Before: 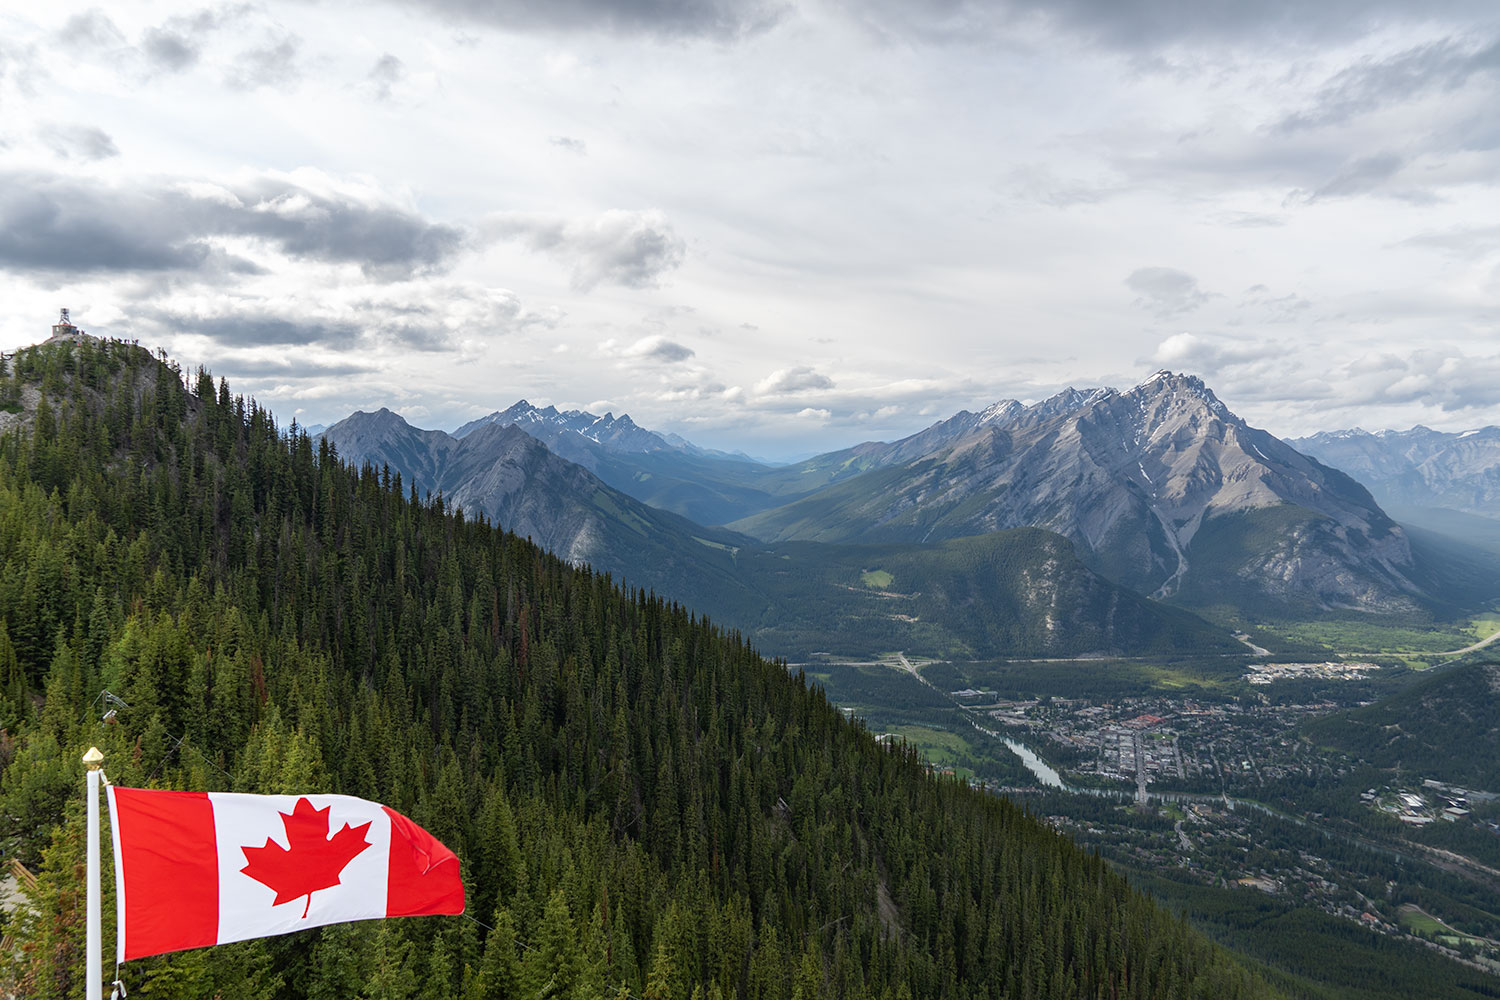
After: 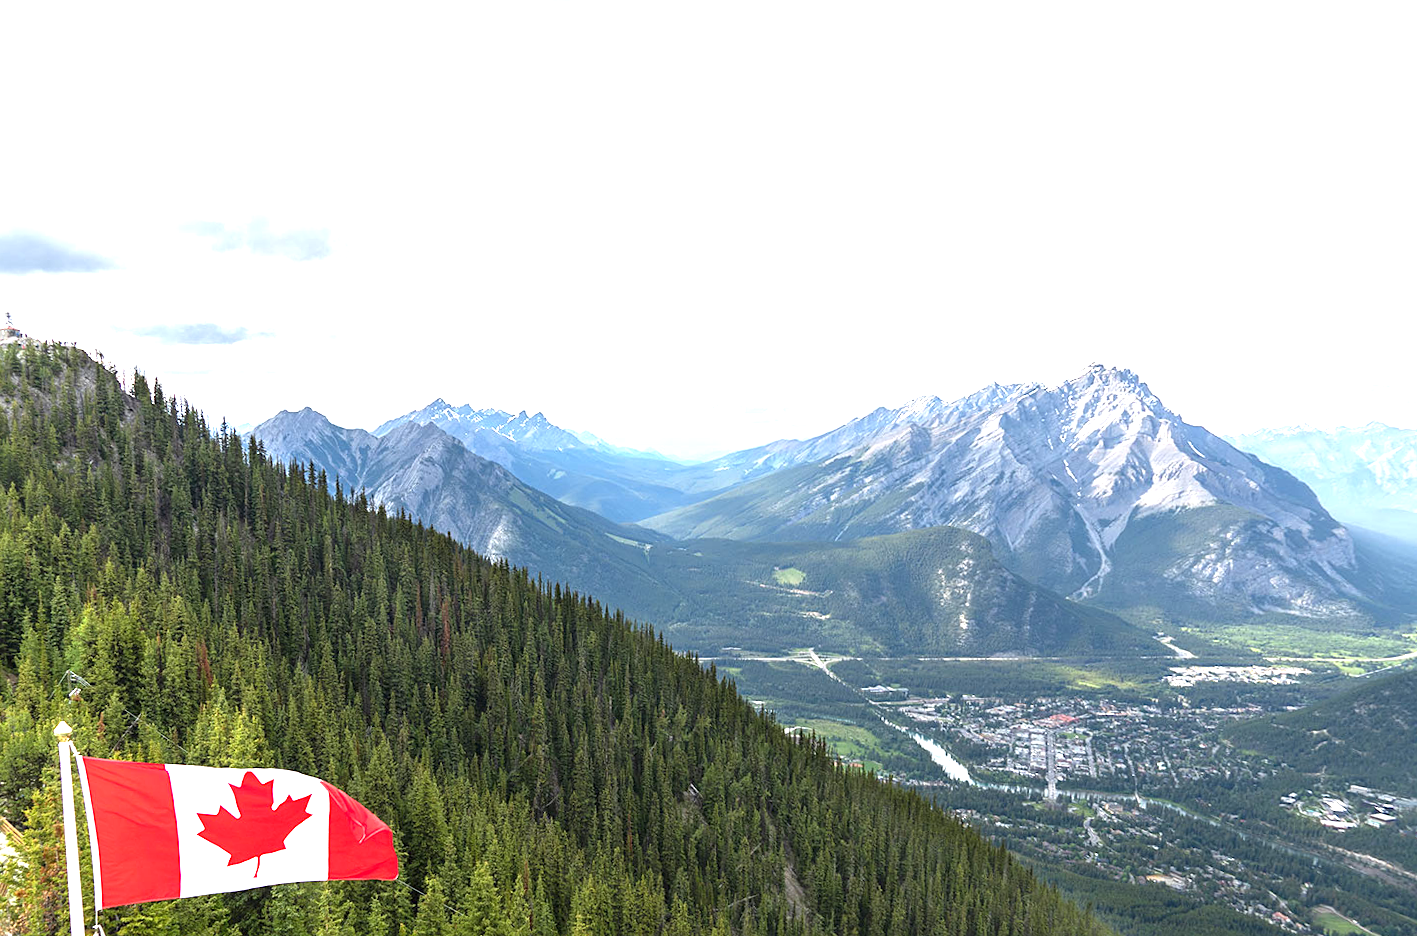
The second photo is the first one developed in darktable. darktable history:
exposure: black level correction 0, exposure 1.55 EV, compensate exposure bias true, compensate highlight preservation false
sharpen: amount 0.2
rotate and perspective: rotation 0.062°, lens shift (vertical) 0.115, lens shift (horizontal) -0.133, crop left 0.047, crop right 0.94, crop top 0.061, crop bottom 0.94
